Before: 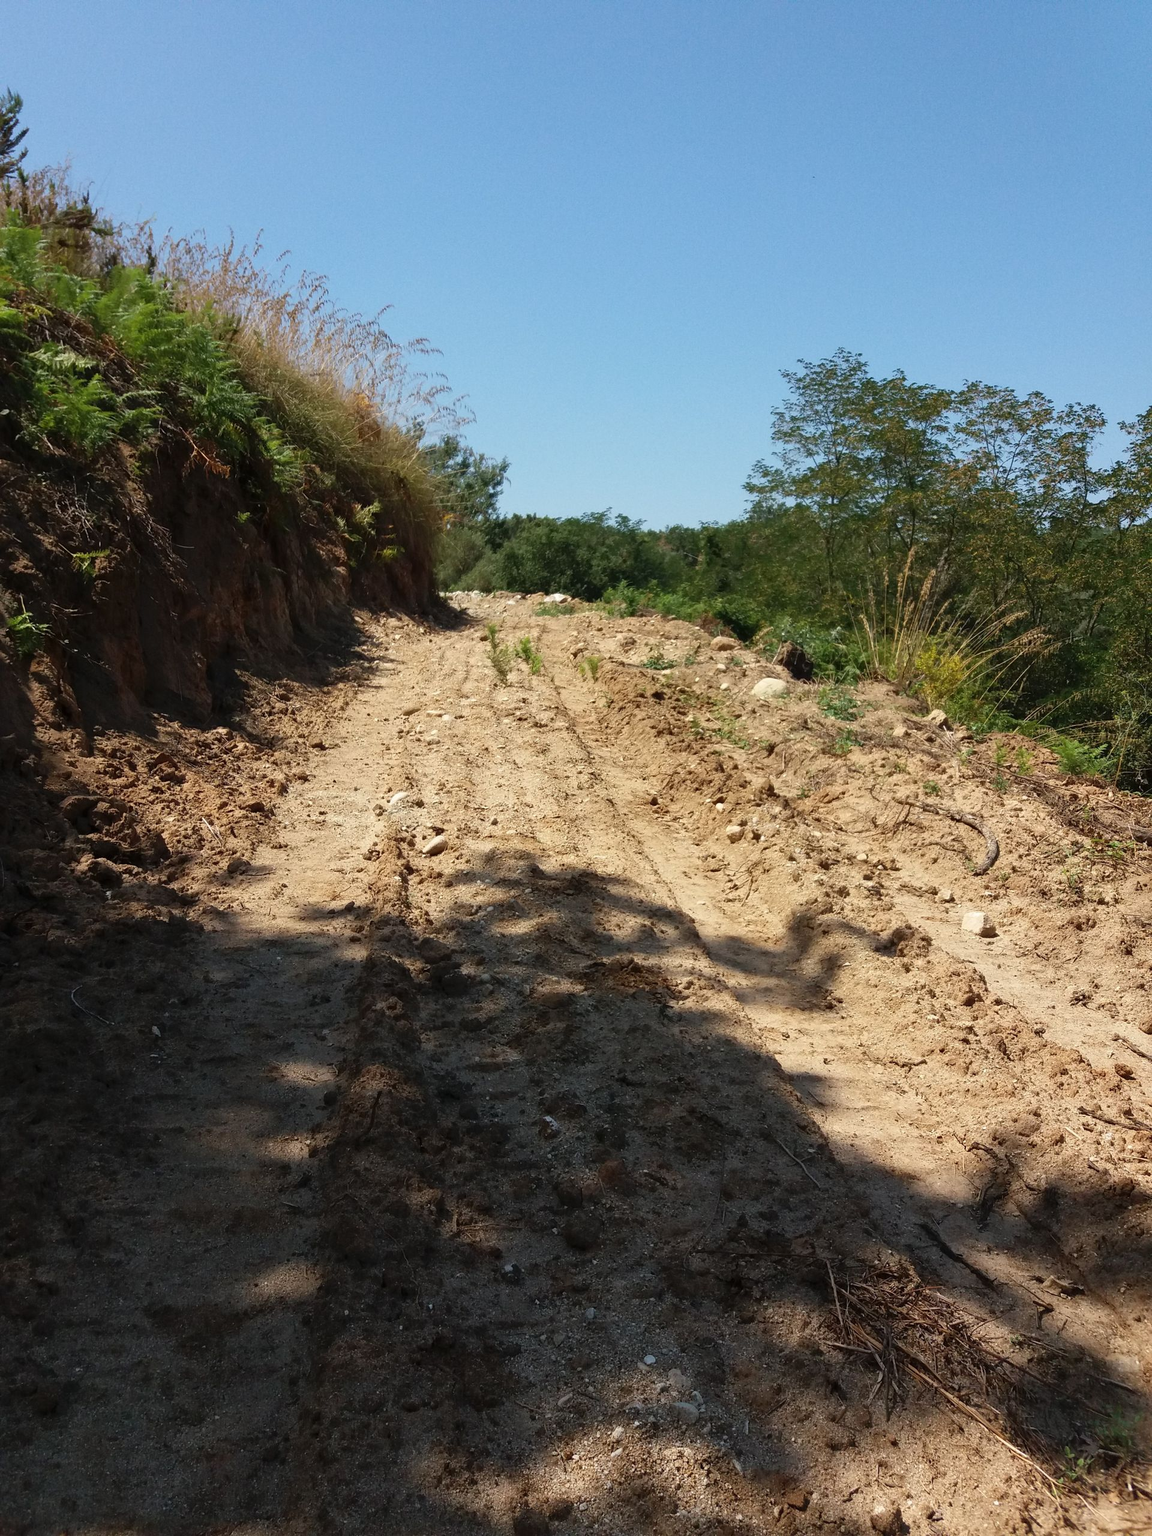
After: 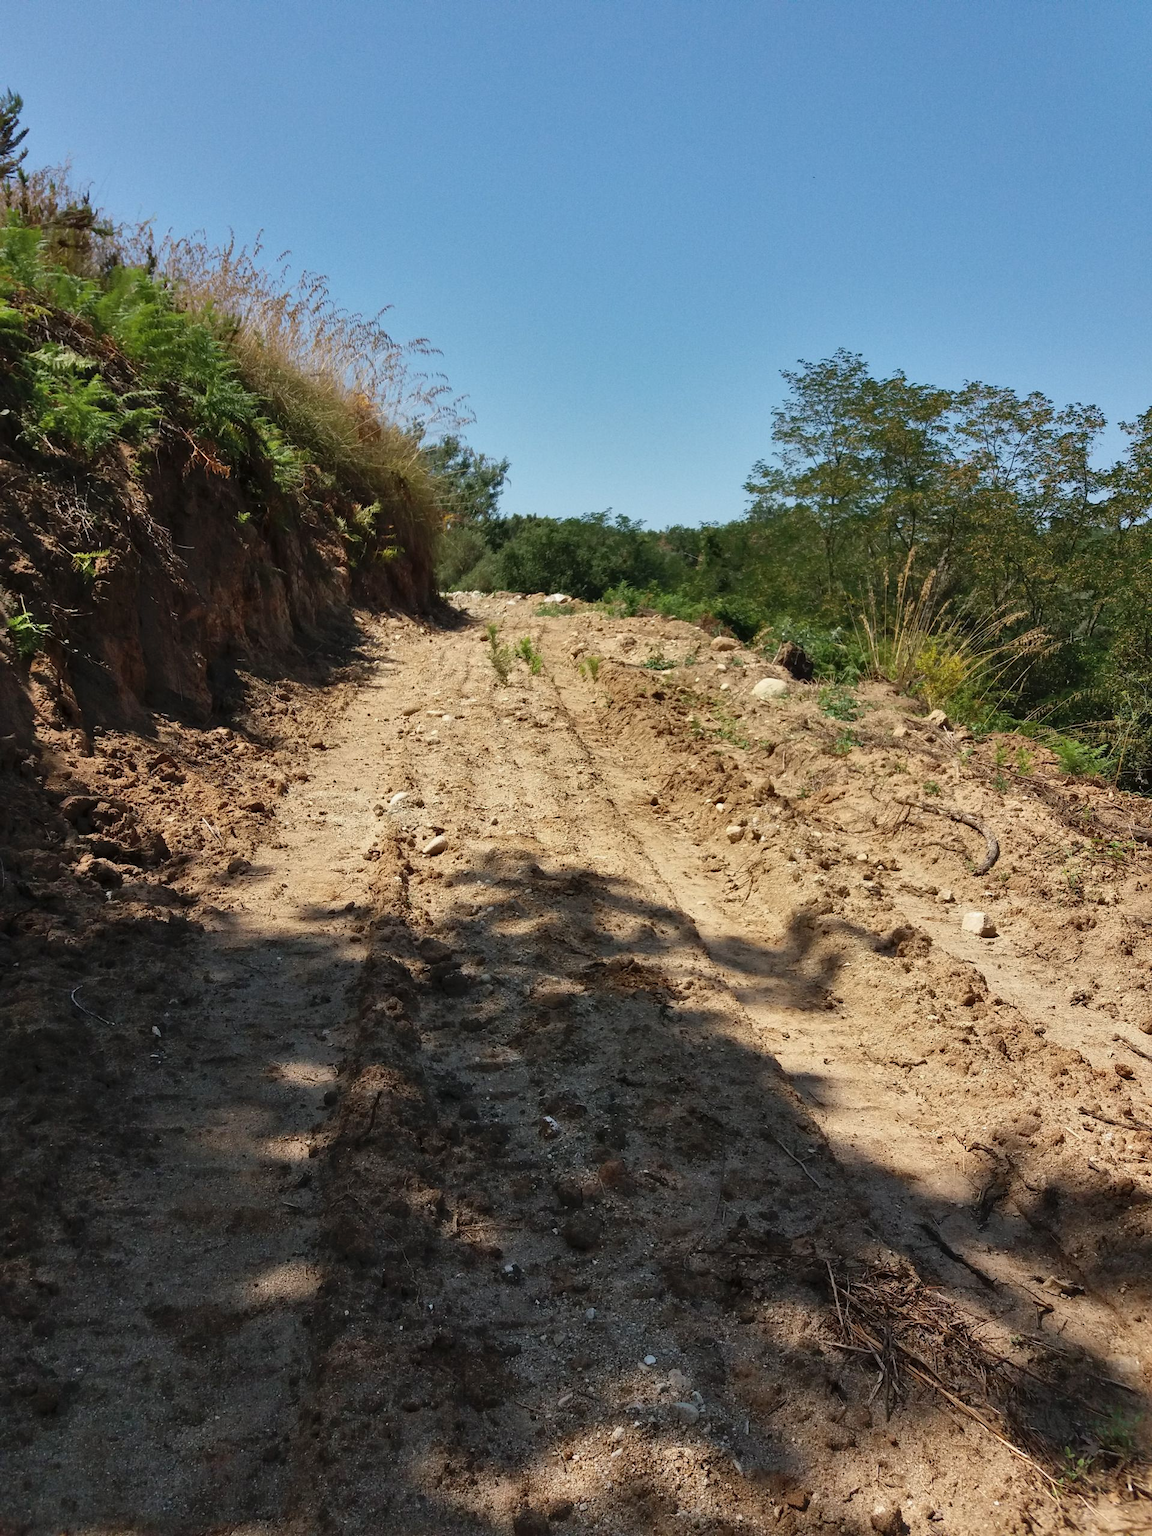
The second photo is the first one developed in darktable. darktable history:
shadows and highlights: shadows 43.85, white point adjustment -1.34, soften with gaussian
